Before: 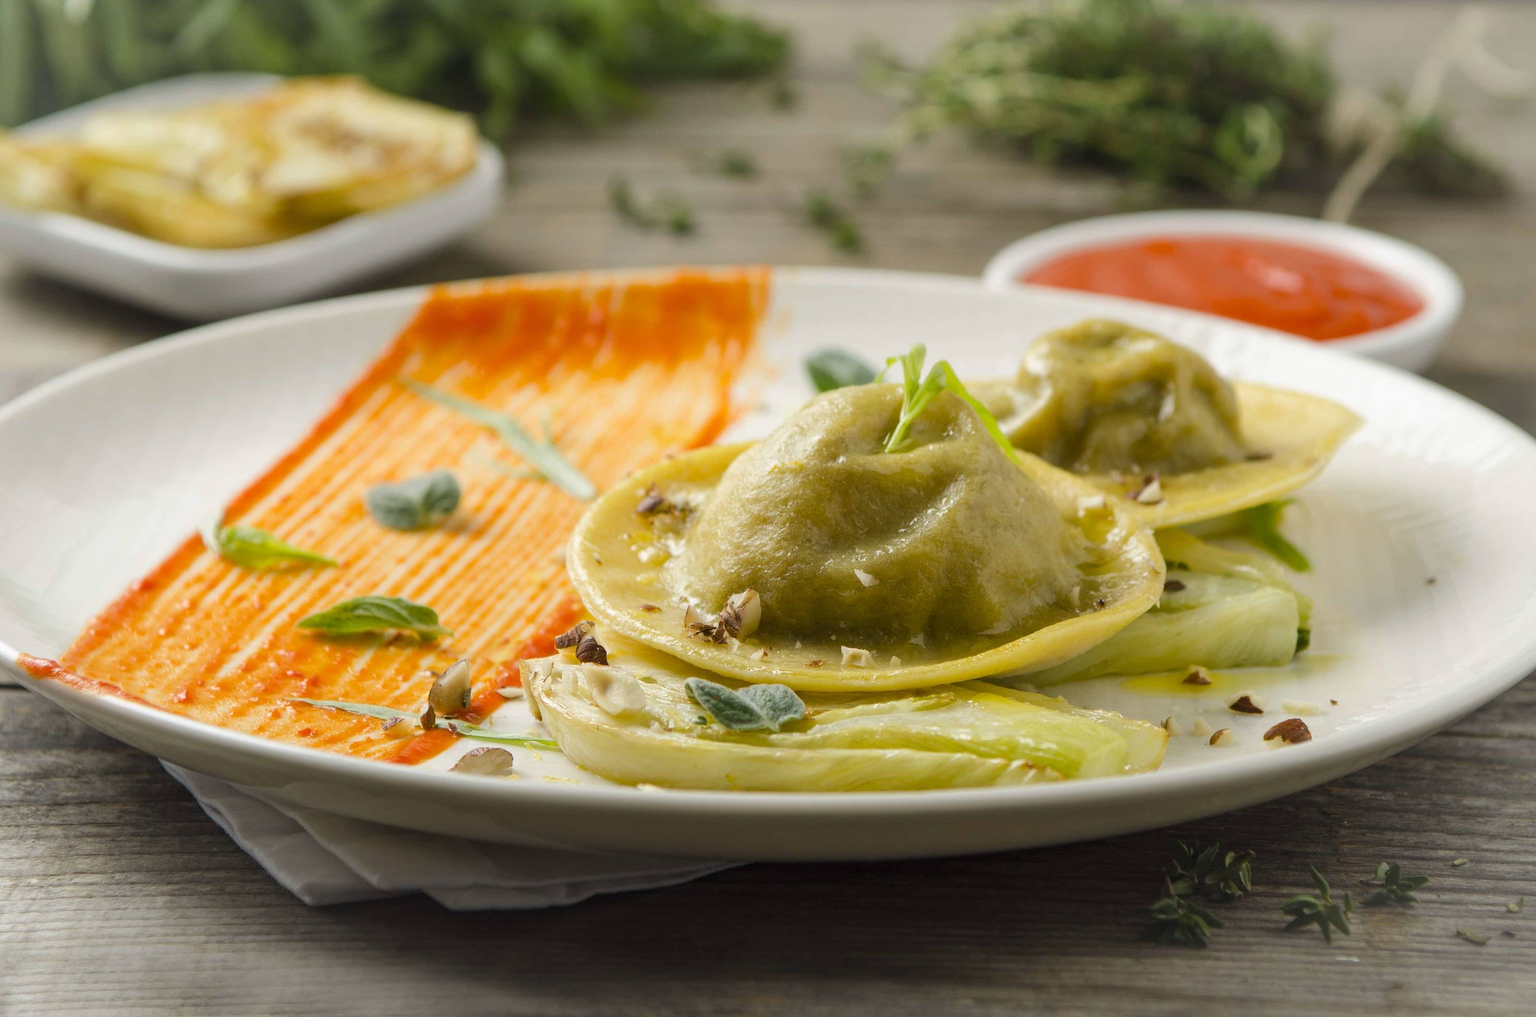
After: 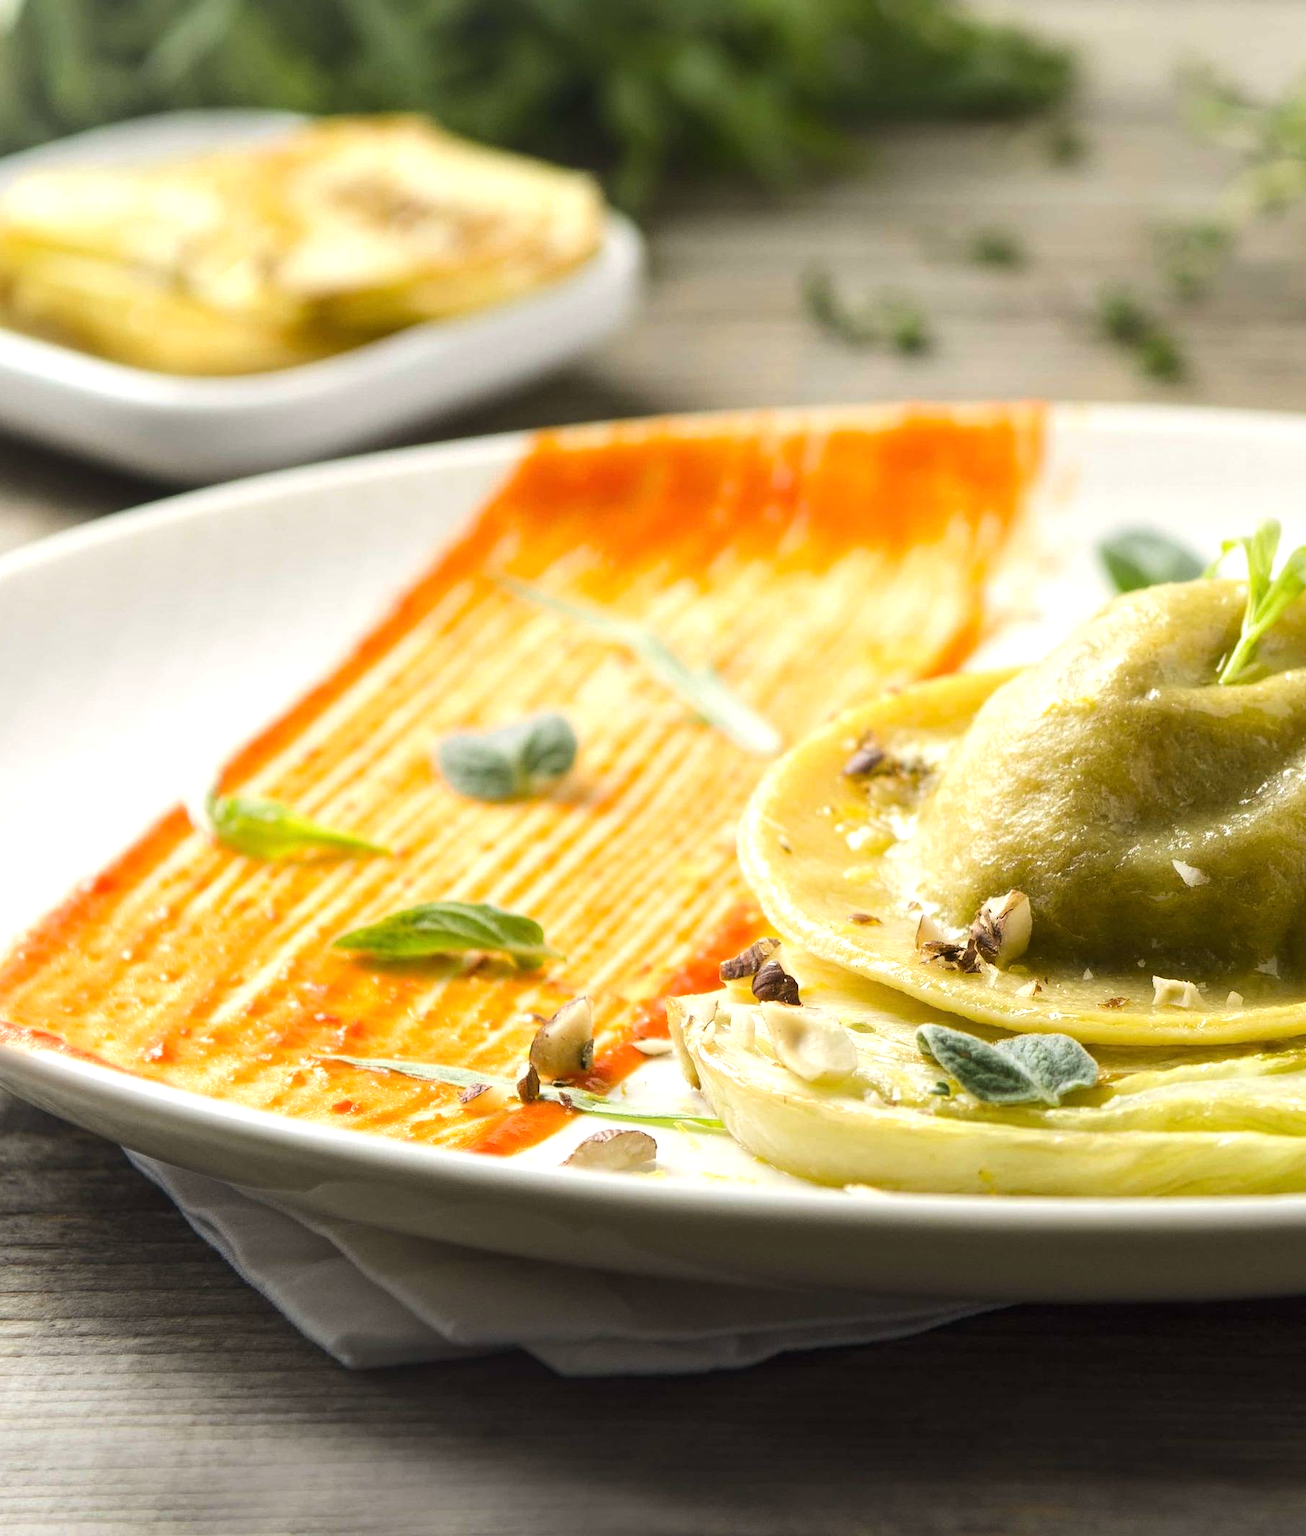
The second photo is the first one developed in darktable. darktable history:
crop: left 5.114%, right 38.589%
tone equalizer: -8 EV 0.001 EV, -7 EV -0.002 EV, -6 EV 0.002 EV, -5 EV -0.03 EV, -4 EV -0.116 EV, -3 EV -0.169 EV, -2 EV 0.24 EV, -1 EV 0.702 EV, +0 EV 0.493 EV
